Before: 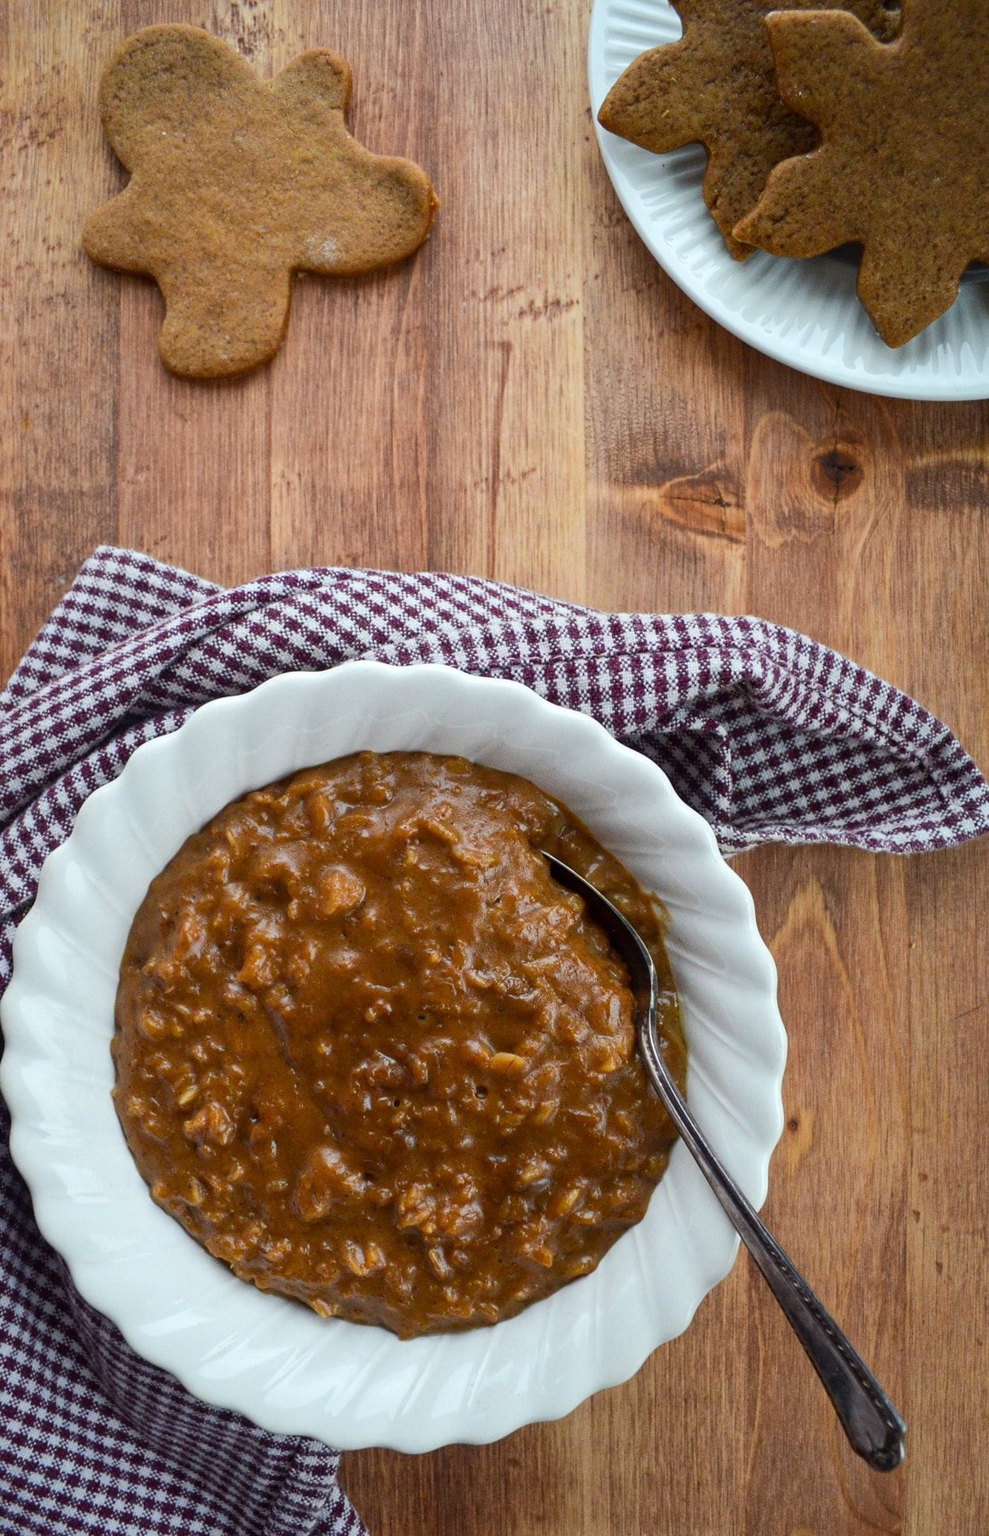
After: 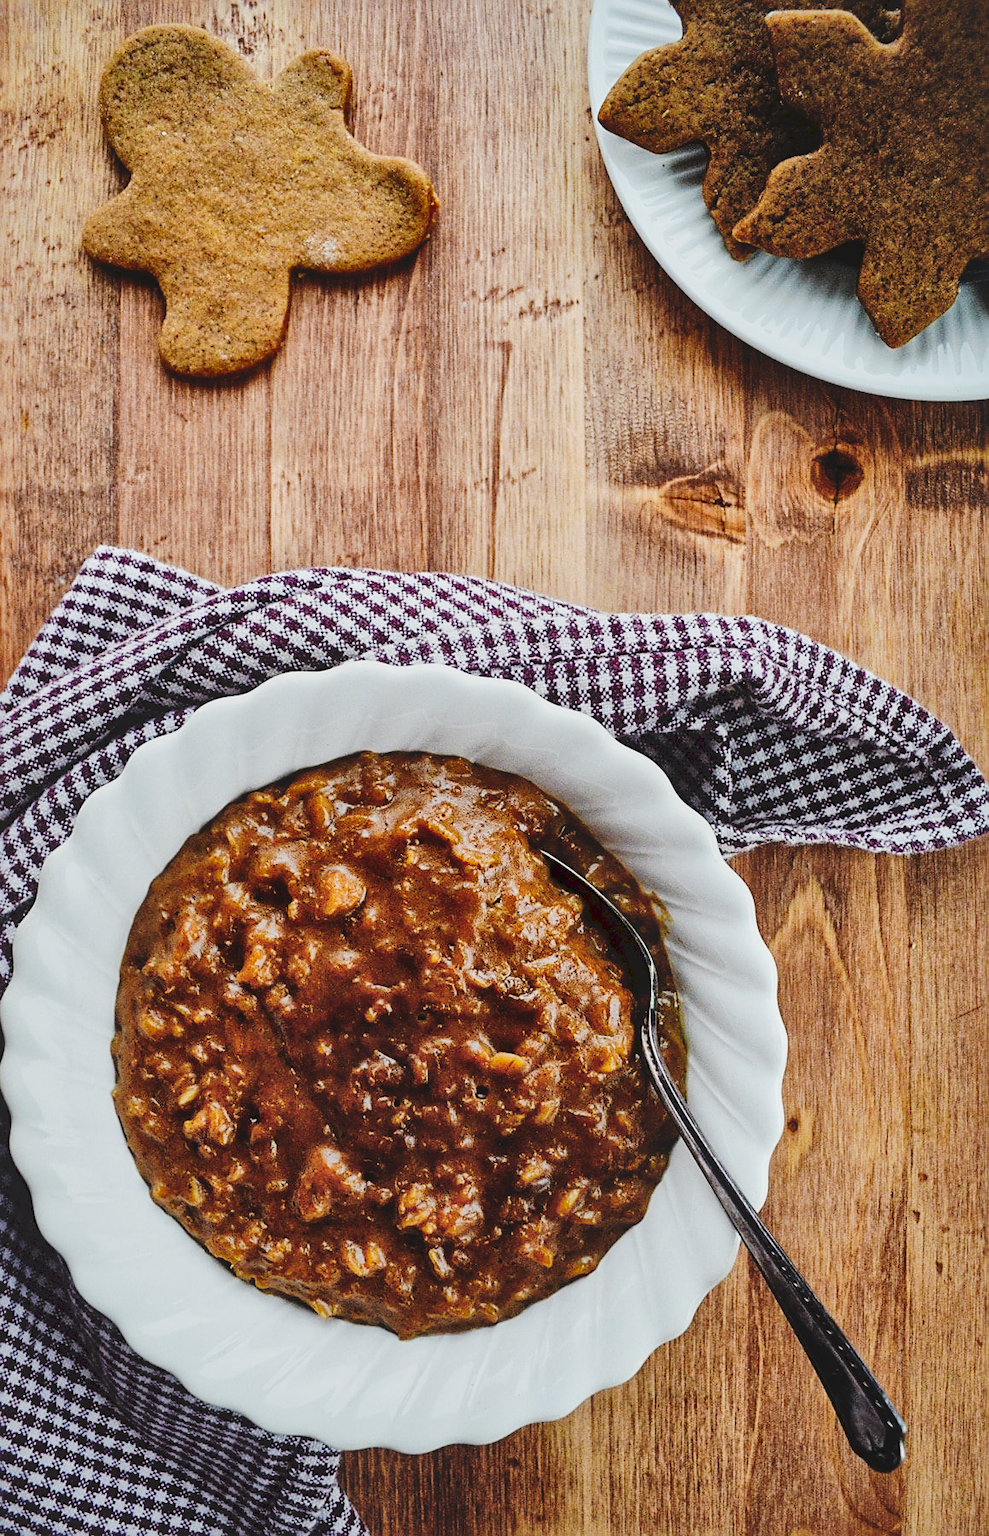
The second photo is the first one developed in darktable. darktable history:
tone curve: curves: ch0 [(0, 0) (0.003, 0.14) (0.011, 0.141) (0.025, 0.141) (0.044, 0.142) (0.069, 0.146) (0.1, 0.151) (0.136, 0.16) (0.177, 0.182) (0.224, 0.214) (0.277, 0.272) (0.335, 0.35) (0.399, 0.453) (0.468, 0.548) (0.543, 0.634) (0.623, 0.715) (0.709, 0.778) (0.801, 0.848) (0.898, 0.902) (1, 1)], preserve colors none
sharpen: on, module defaults
filmic rgb: black relative exposure -7.65 EV, white relative exposure 4.56 EV, hardness 3.61, iterations of high-quality reconstruction 0
local contrast: mode bilateral grid, contrast 20, coarseness 50, detail 171%, midtone range 0.2
